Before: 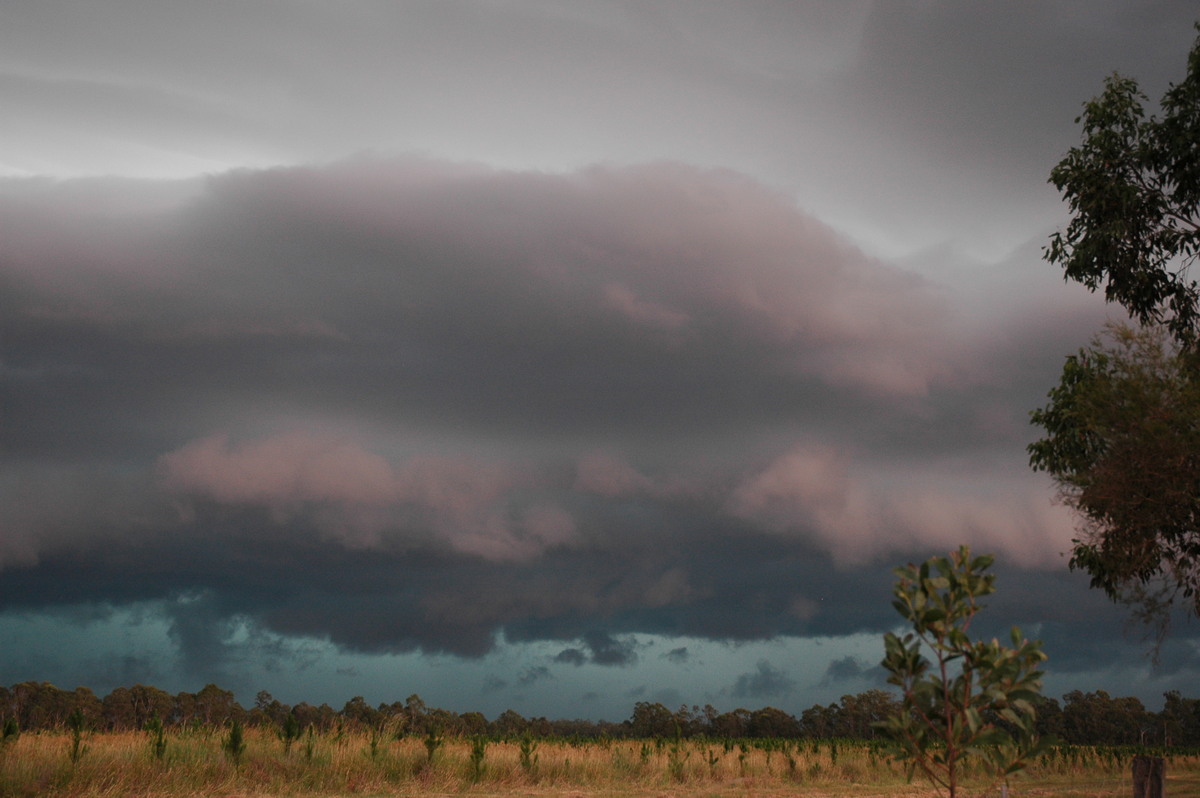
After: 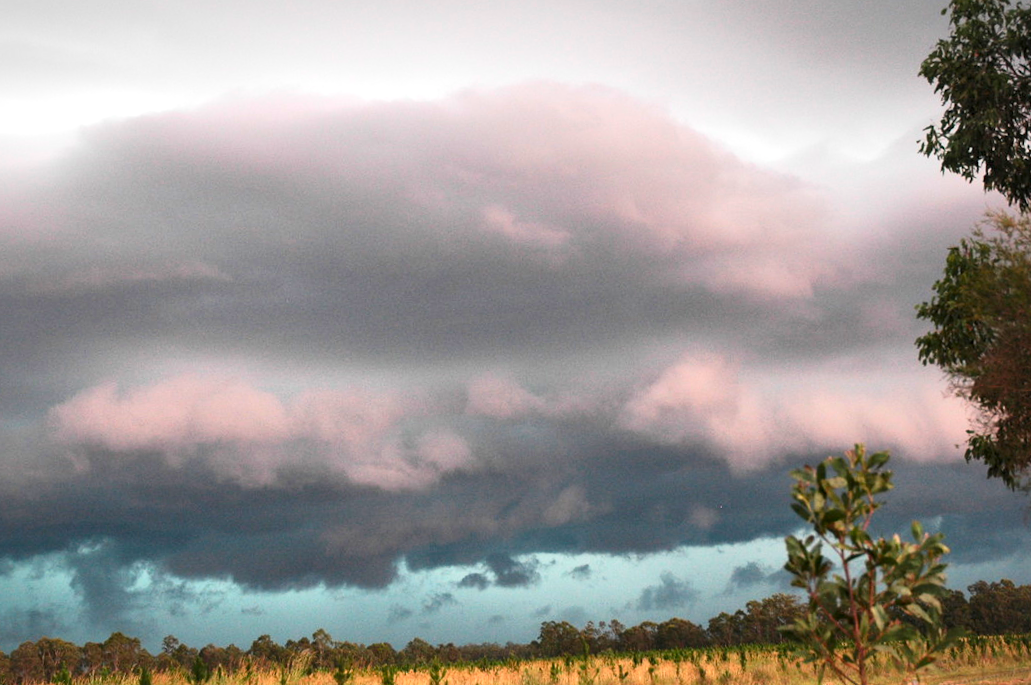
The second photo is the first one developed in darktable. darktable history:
exposure: exposure 0.73 EV, compensate highlight preservation false
local contrast: mode bilateral grid, contrast 26, coarseness 61, detail 152%, midtone range 0.2
contrast brightness saturation: contrast 0.241, brightness 0.246, saturation 0.377
shadows and highlights: radius 330.82, shadows 53.56, highlights -98.95, compress 94.55%, soften with gaussian
crop and rotate: angle 3.83°, left 5.571%, top 5.71%
